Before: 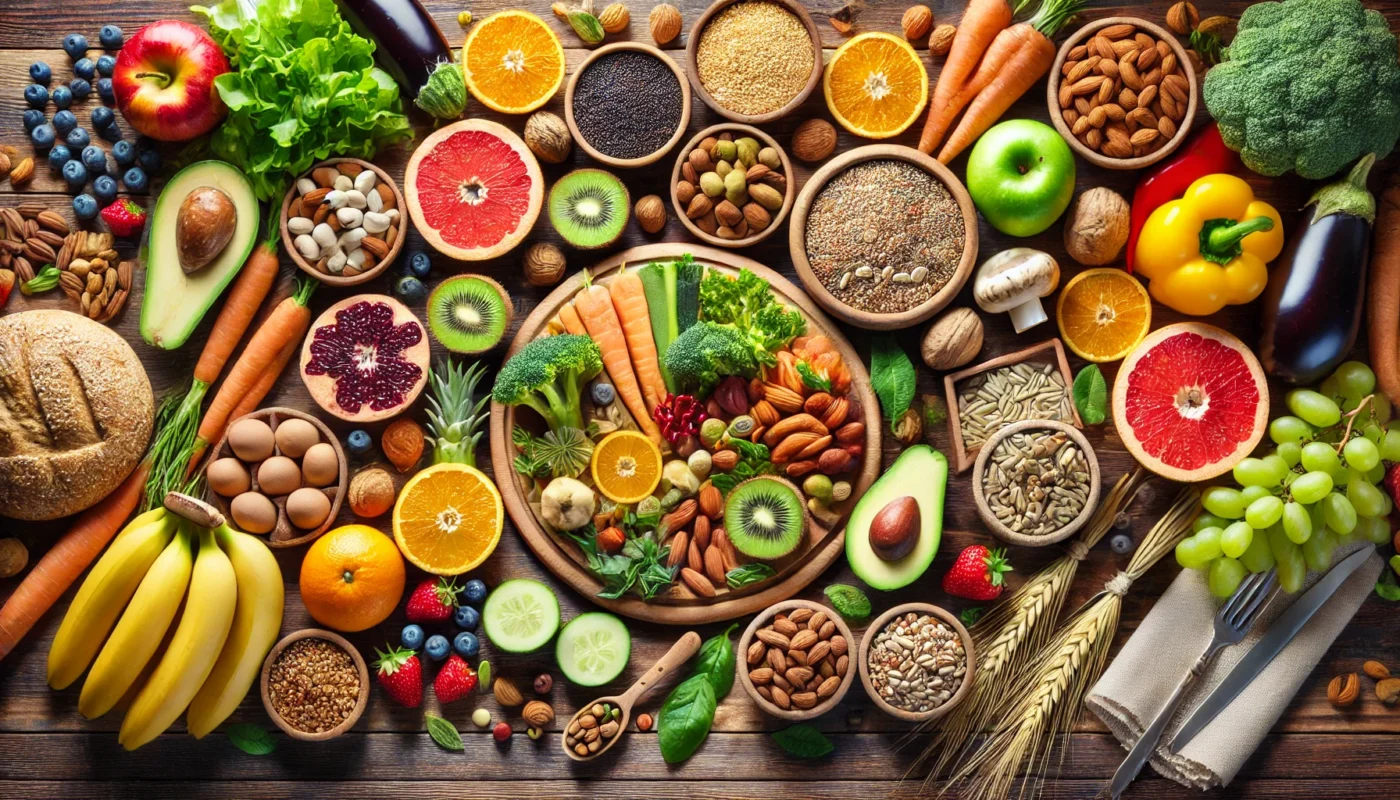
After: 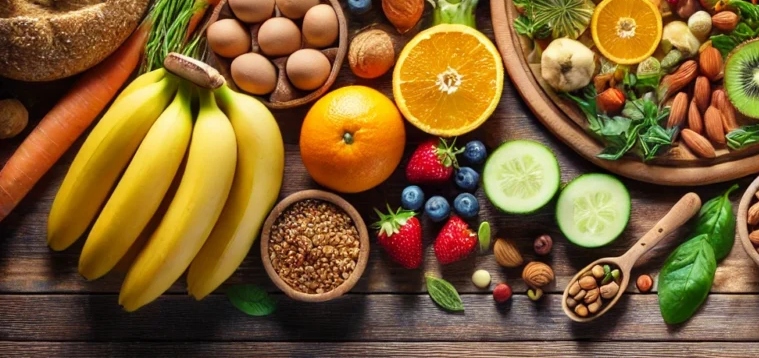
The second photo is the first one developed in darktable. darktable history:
crop and rotate: top 54.999%, right 45.774%, bottom 0.229%
